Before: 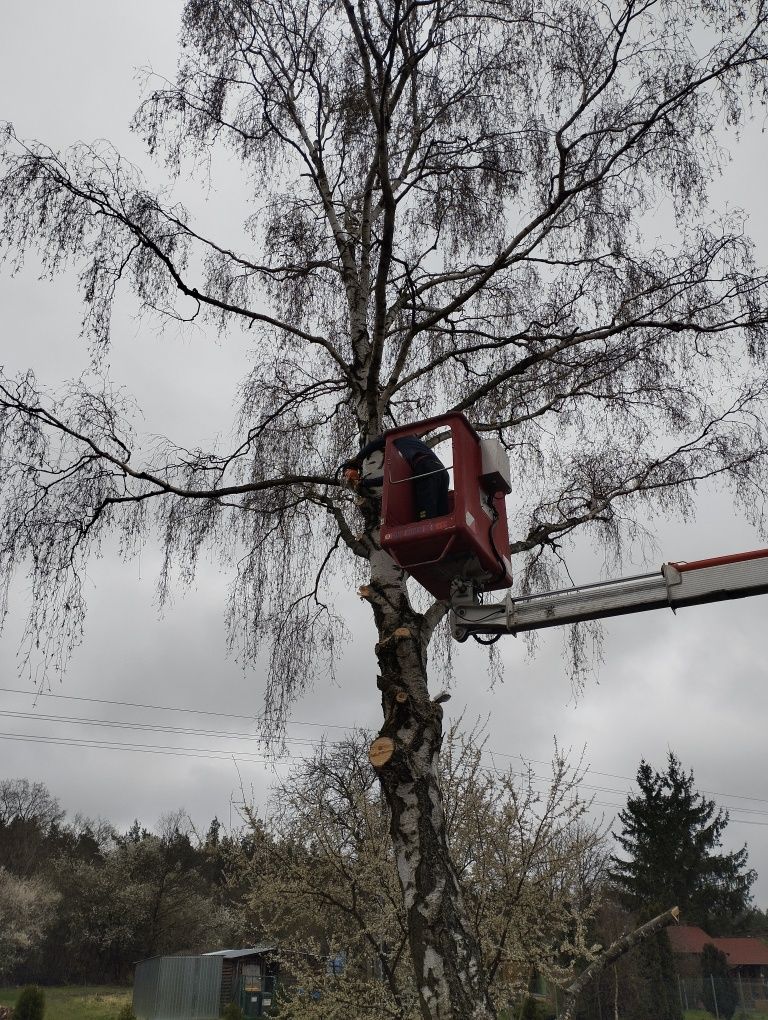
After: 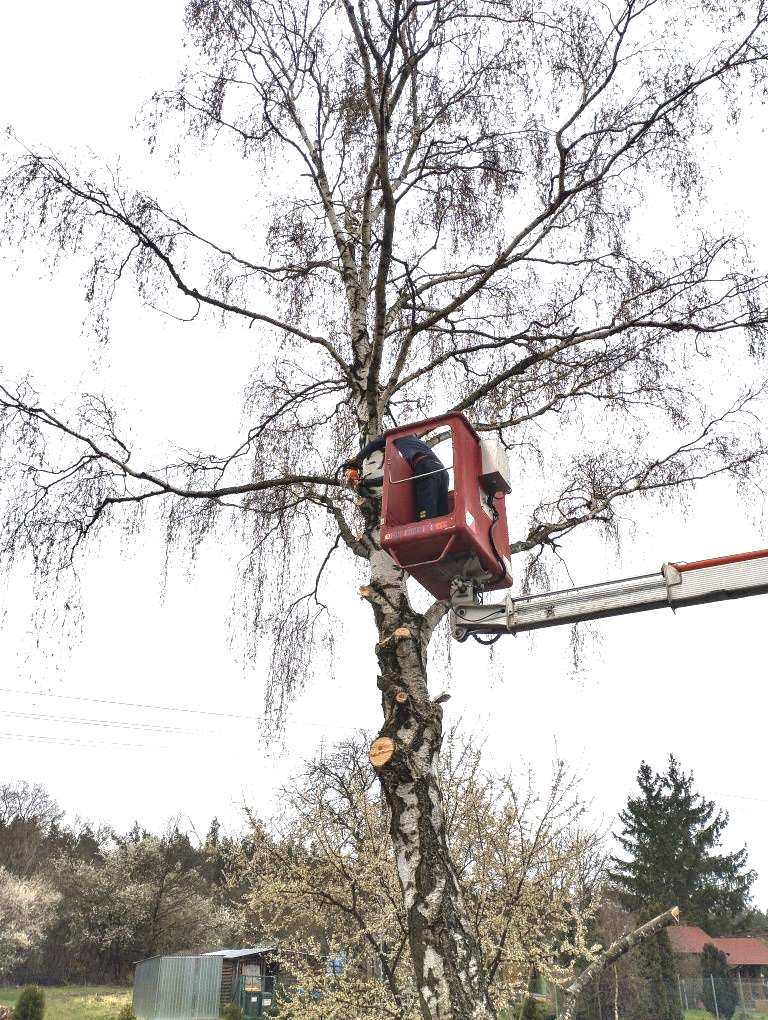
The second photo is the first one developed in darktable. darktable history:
exposure: black level correction 0.001, exposure 1.823 EV, compensate highlight preservation false
local contrast: on, module defaults
